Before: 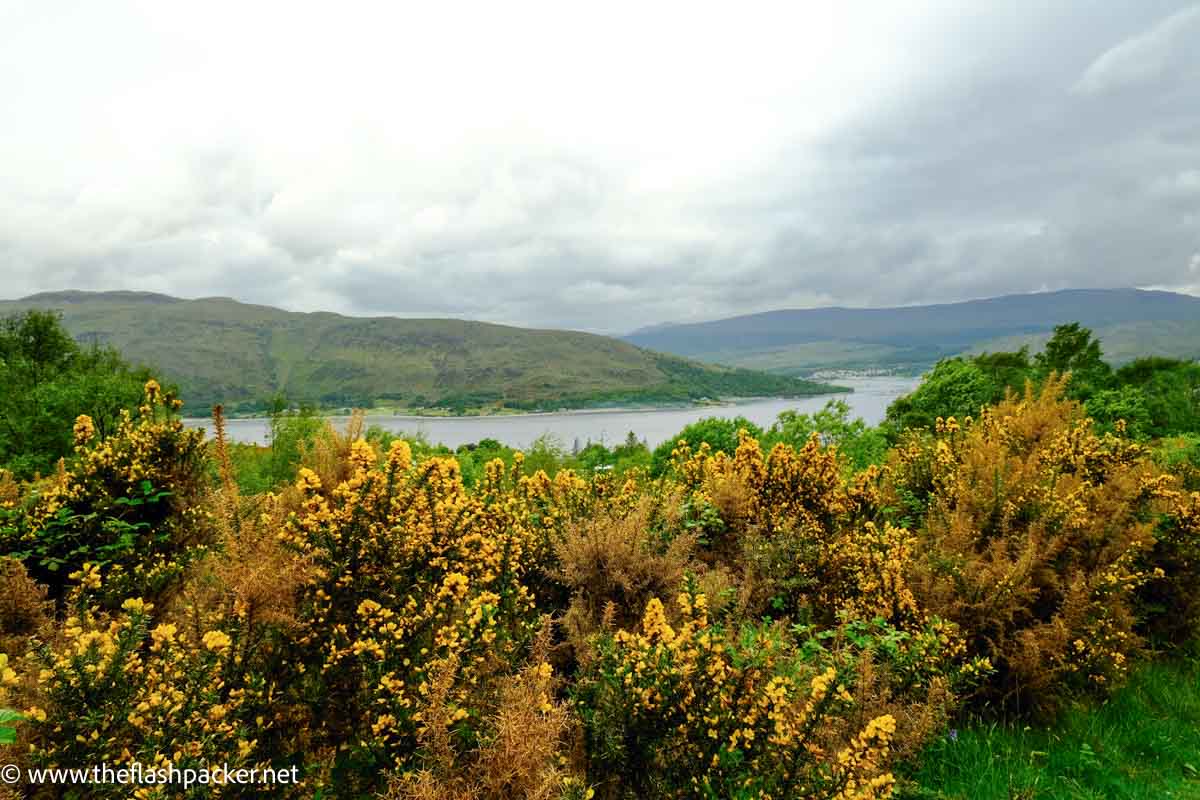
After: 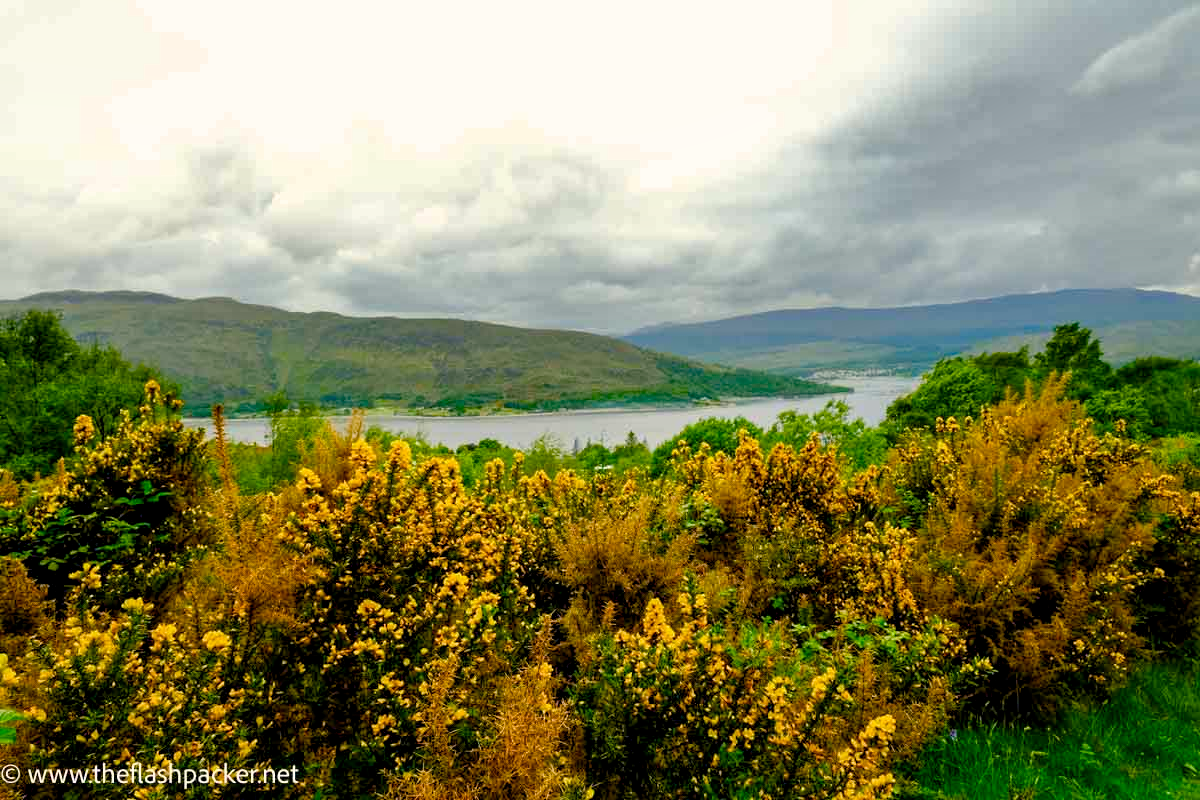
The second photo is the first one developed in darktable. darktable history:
shadows and highlights: radius 108.52, shadows 23.73, highlights -59.32, low approximation 0.01, soften with gaussian
color balance rgb: shadows lift › chroma 1%, shadows lift › hue 240.84°, highlights gain › chroma 2%, highlights gain › hue 73.2°, global offset › luminance -0.5%, perceptual saturation grading › global saturation 20%, perceptual saturation grading › highlights -25%, perceptual saturation grading › shadows 50%, global vibrance 25.26%
